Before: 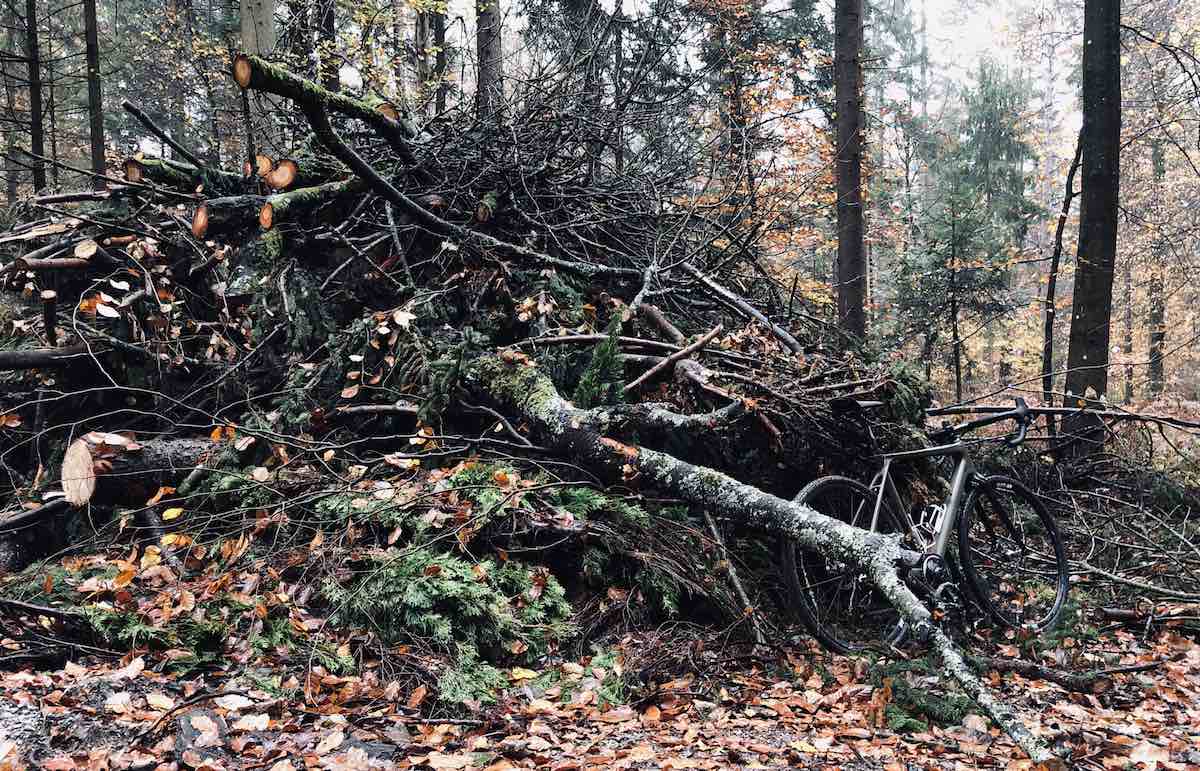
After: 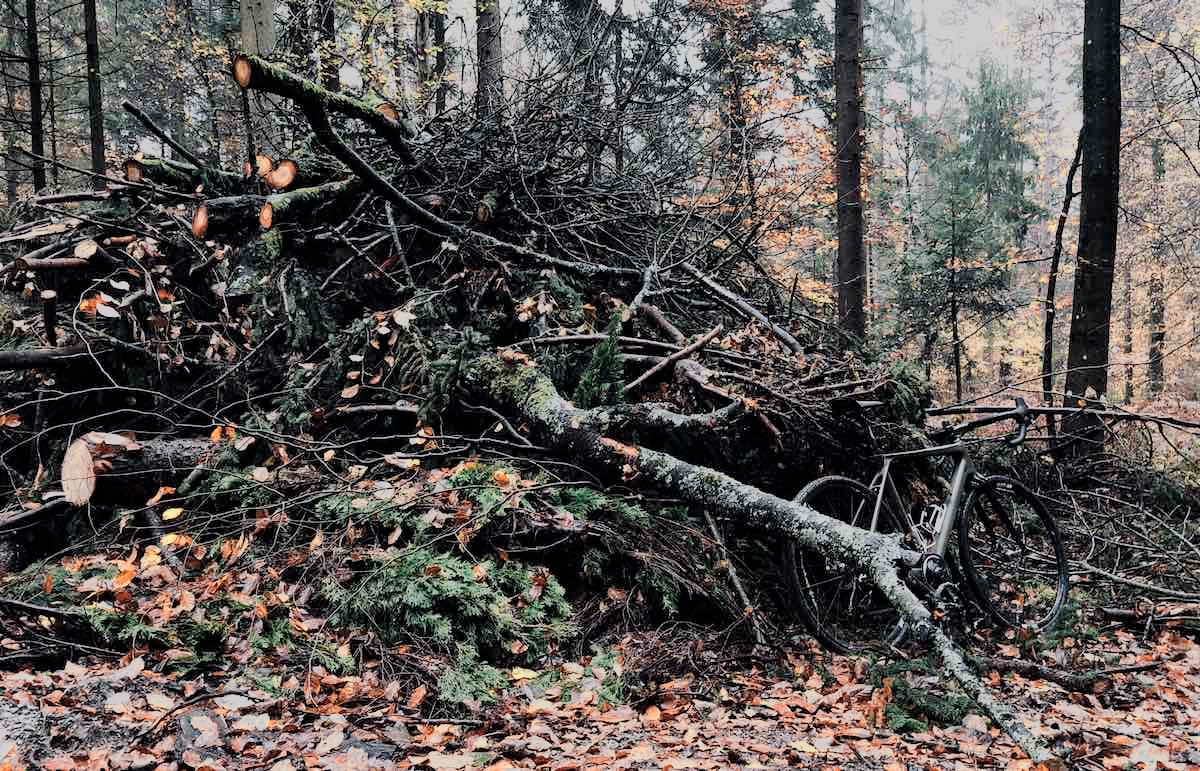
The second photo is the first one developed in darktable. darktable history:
filmic rgb: black relative exposure -7.65 EV, white relative exposure 4.56 EV, hardness 3.61
haze removal: compatibility mode true, adaptive false
color zones: curves: ch0 [(0.018, 0.548) (0.224, 0.64) (0.425, 0.447) (0.675, 0.575) (0.732, 0.579)]; ch1 [(0.066, 0.487) (0.25, 0.5) (0.404, 0.43) (0.75, 0.421) (0.956, 0.421)]; ch2 [(0.044, 0.561) (0.215, 0.465) (0.399, 0.544) (0.465, 0.548) (0.614, 0.447) (0.724, 0.43) (0.882, 0.623) (0.956, 0.632)]
